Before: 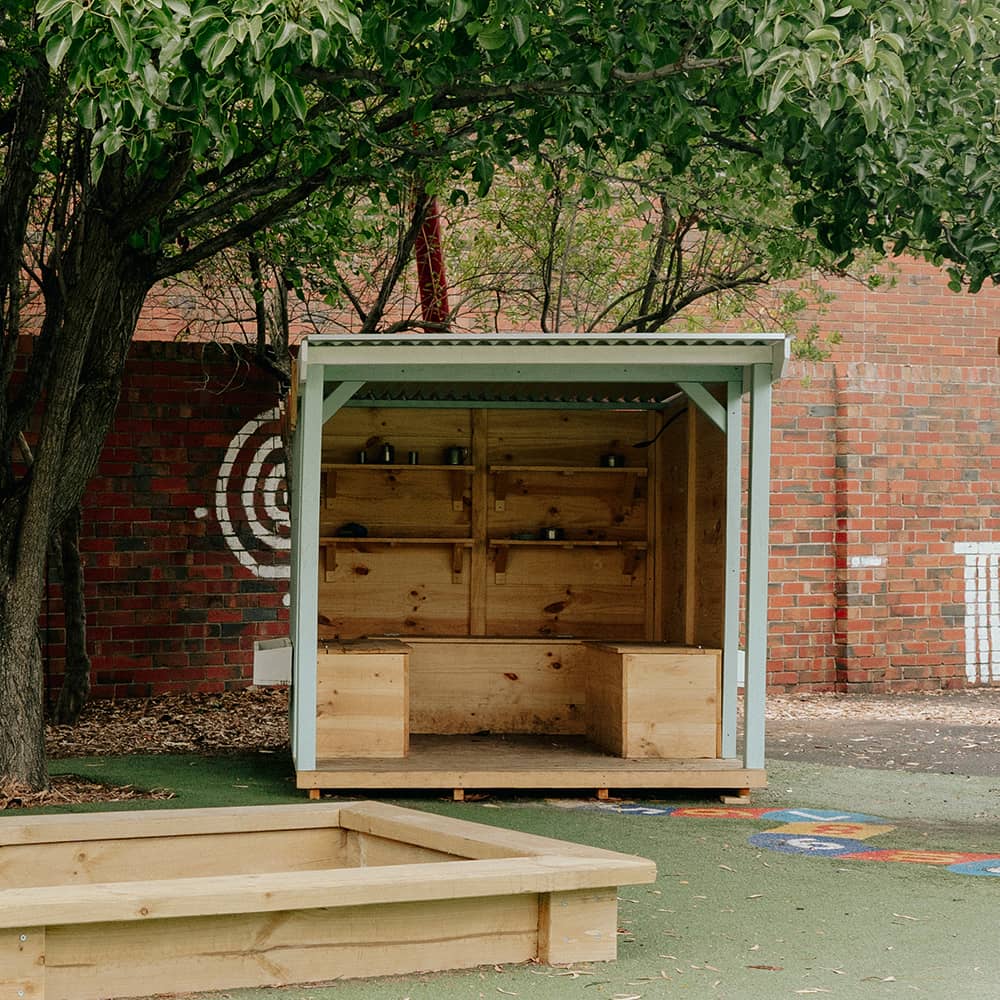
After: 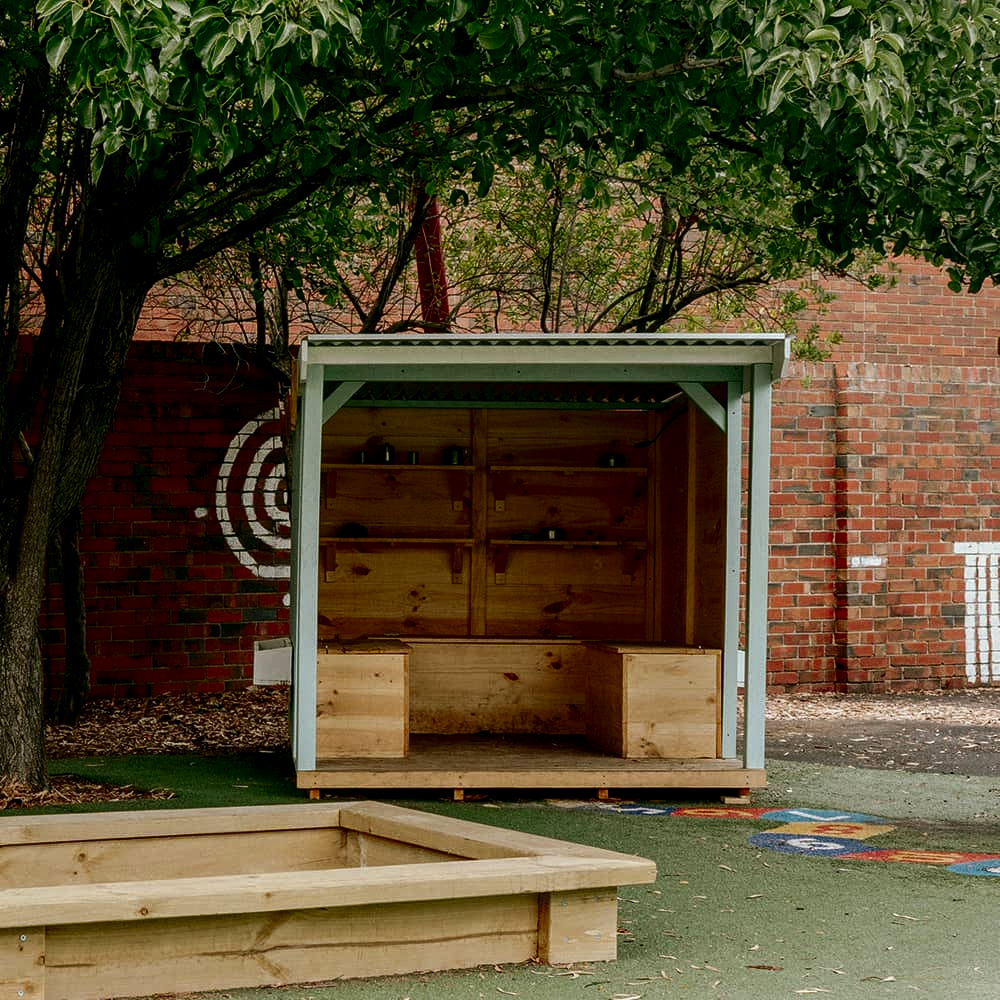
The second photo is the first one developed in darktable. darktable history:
contrast brightness saturation: contrast 0.13, brightness -0.24, saturation 0.14
local contrast: on, module defaults
